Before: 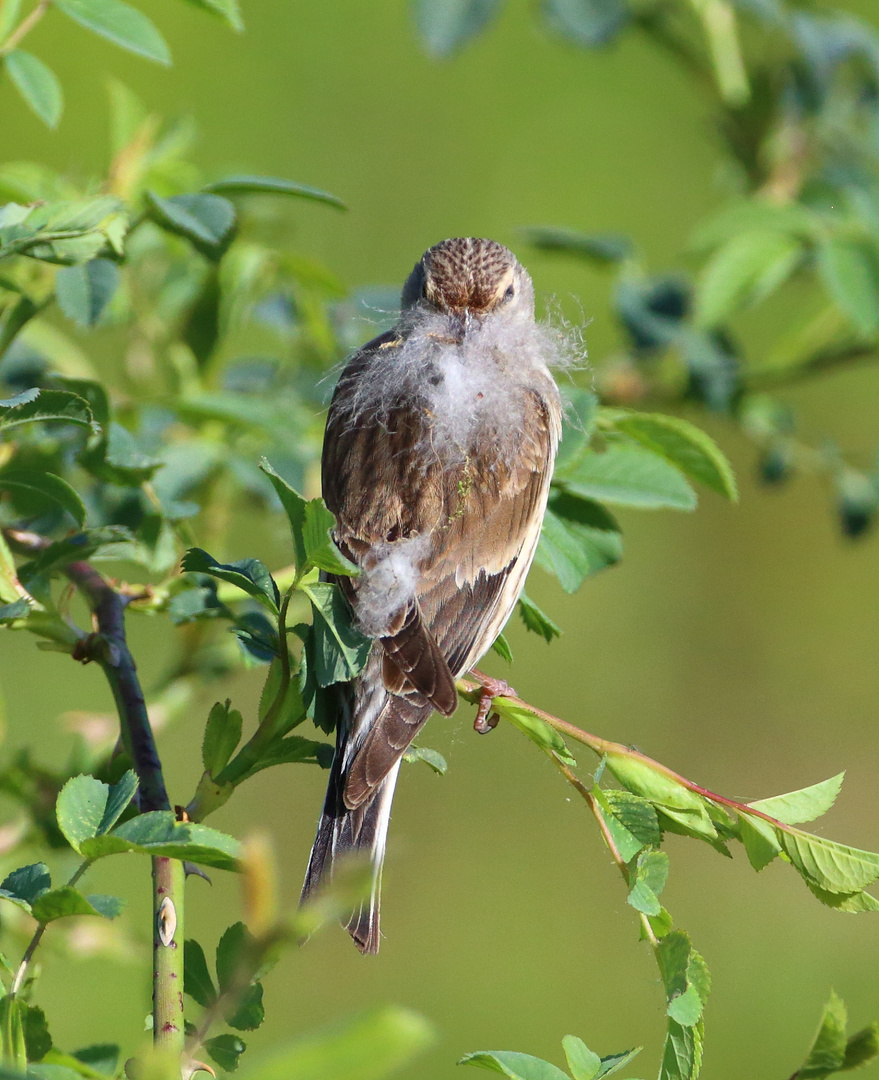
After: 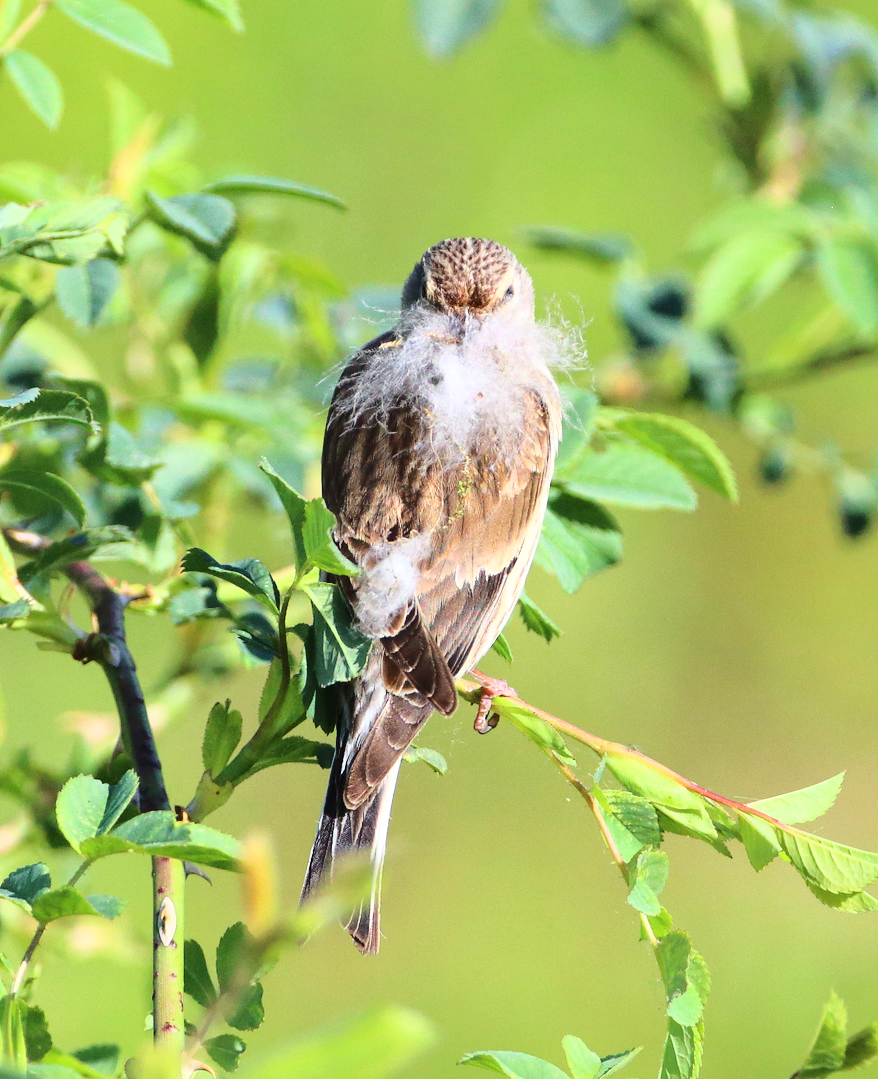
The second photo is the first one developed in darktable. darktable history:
base curve: curves: ch0 [(0, 0) (0.032, 0.037) (0.105, 0.228) (0.435, 0.76) (0.856, 0.983) (1, 1)]
